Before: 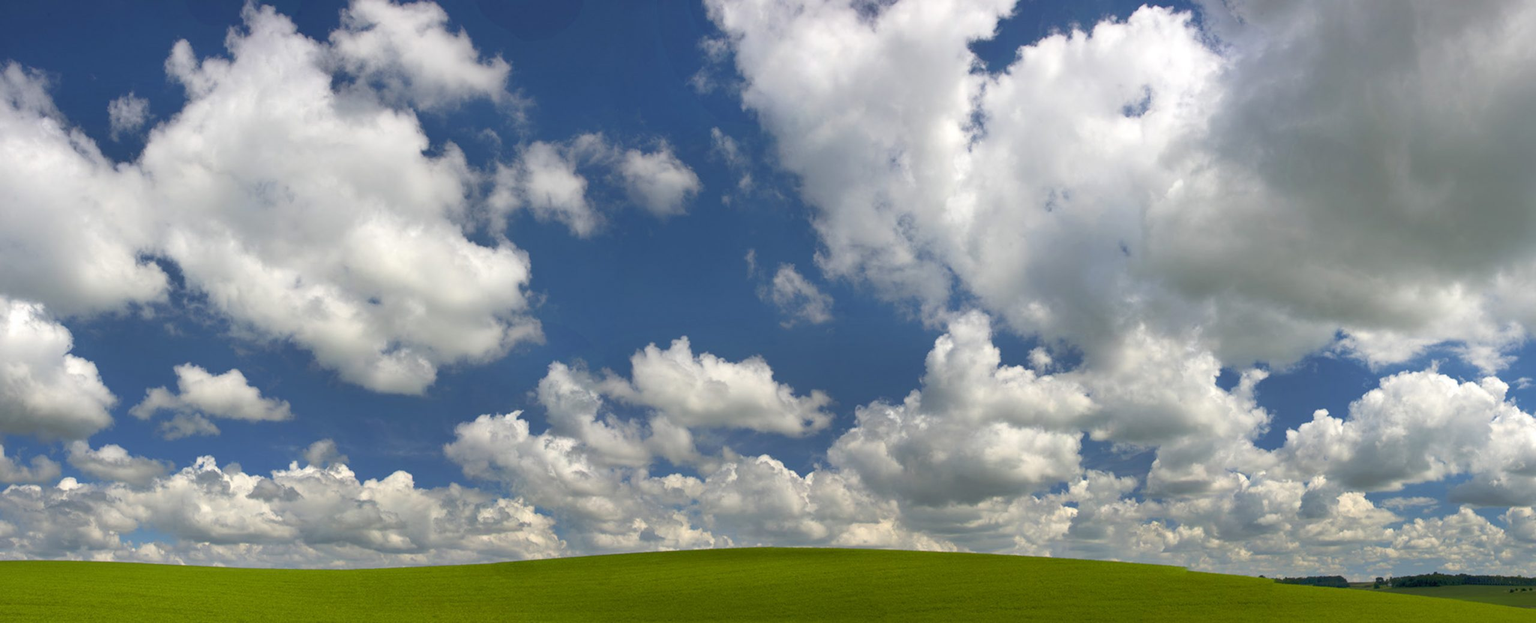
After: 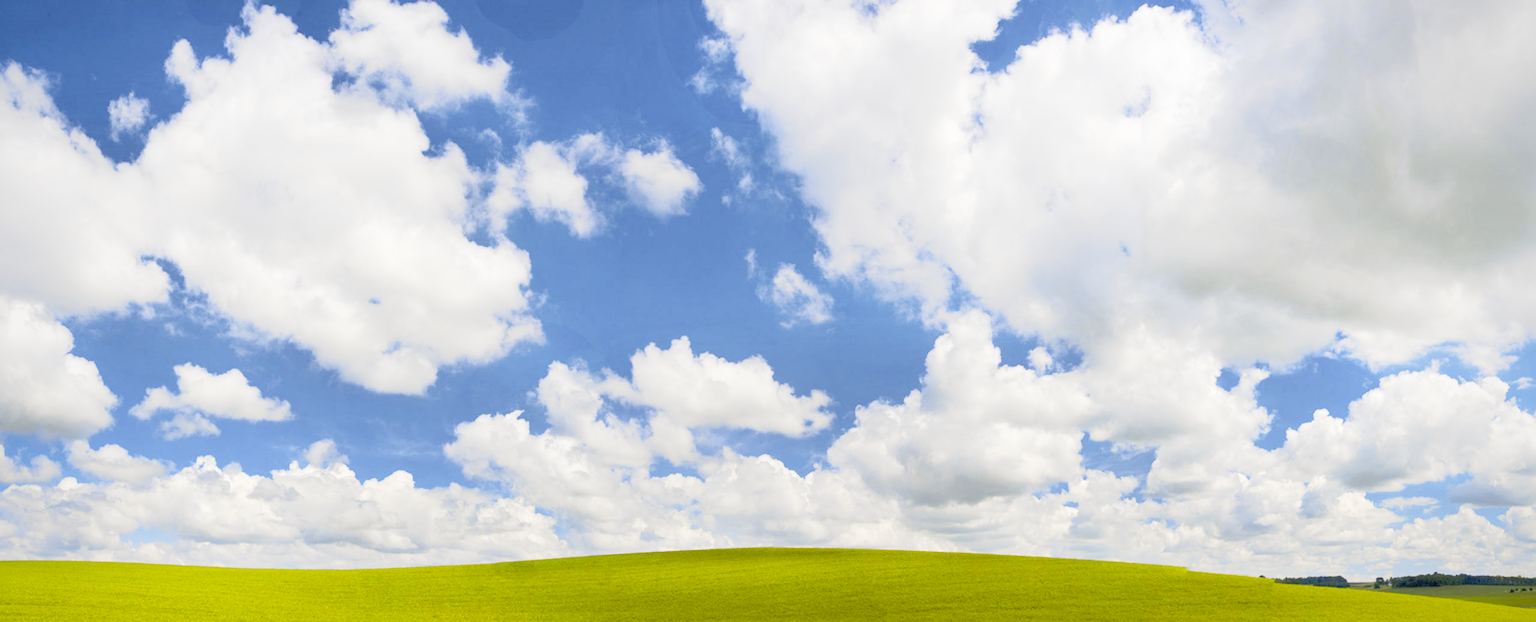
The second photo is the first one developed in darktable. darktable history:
base curve: curves: ch0 [(0, 0) (0.088, 0.125) (0.176, 0.251) (0.354, 0.501) (0.613, 0.749) (1, 0.877)], preserve colors none
vignetting: brightness -0.233, saturation 0.141
tone curve: curves: ch0 [(0, 0) (0.087, 0.054) (0.281, 0.245) (0.532, 0.514) (0.835, 0.818) (0.994, 0.955)]; ch1 [(0, 0) (0.27, 0.195) (0.406, 0.435) (0.452, 0.474) (0.495, 0.5) (0.514, 0.508) (0.537, 0.556) (0.654, 0.689) (1, 1)]; ch2 [(0, 0) (0.269, 0.299) (0.459, 0.441) (0.498, 0.499) (0.523, 0.52) (0.551, 0.549) (0.633, 0.625) (0.659, 0.681) (0.718, 0.764) (1, 1)], color space Lab, independent channels, preserve colors none
exposure: black level correction 0, exposure 1.173 EV, compensate exposure bias true, compensate highlight preservation false
